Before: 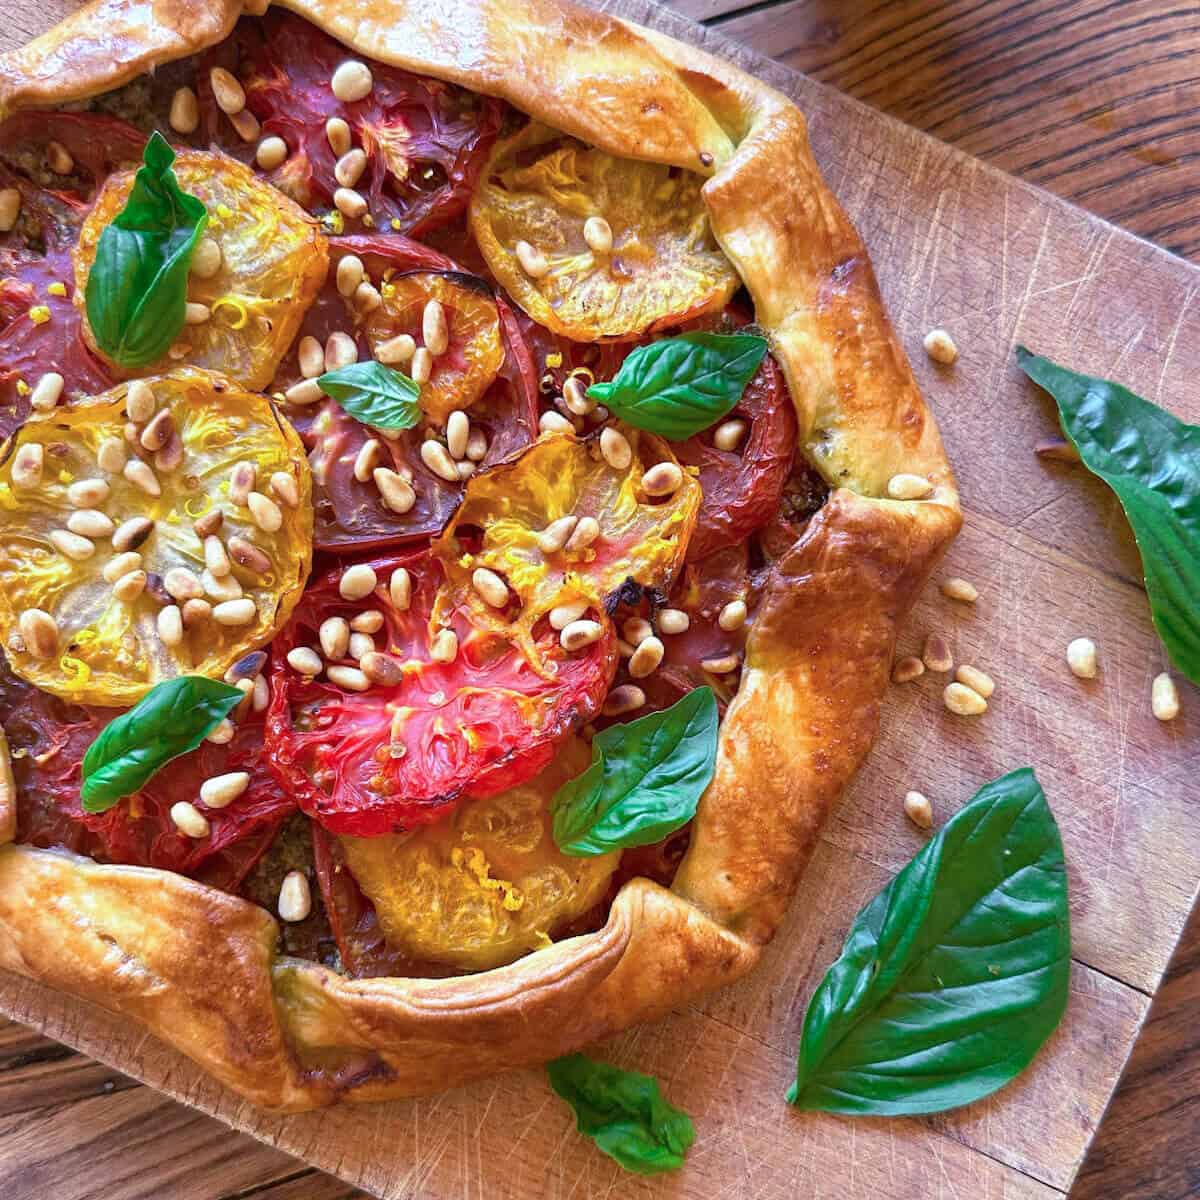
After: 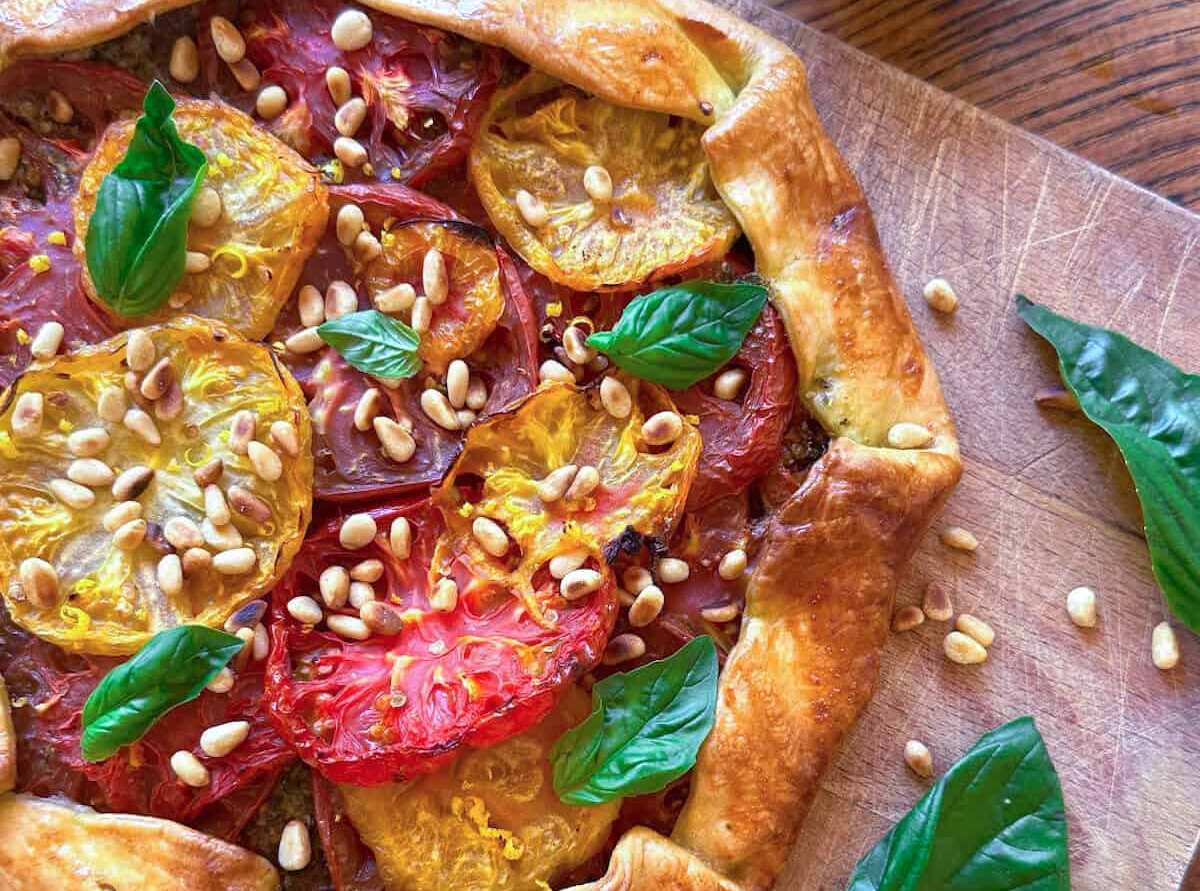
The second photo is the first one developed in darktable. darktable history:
crop: top 4.272%, bottom 21.47%
